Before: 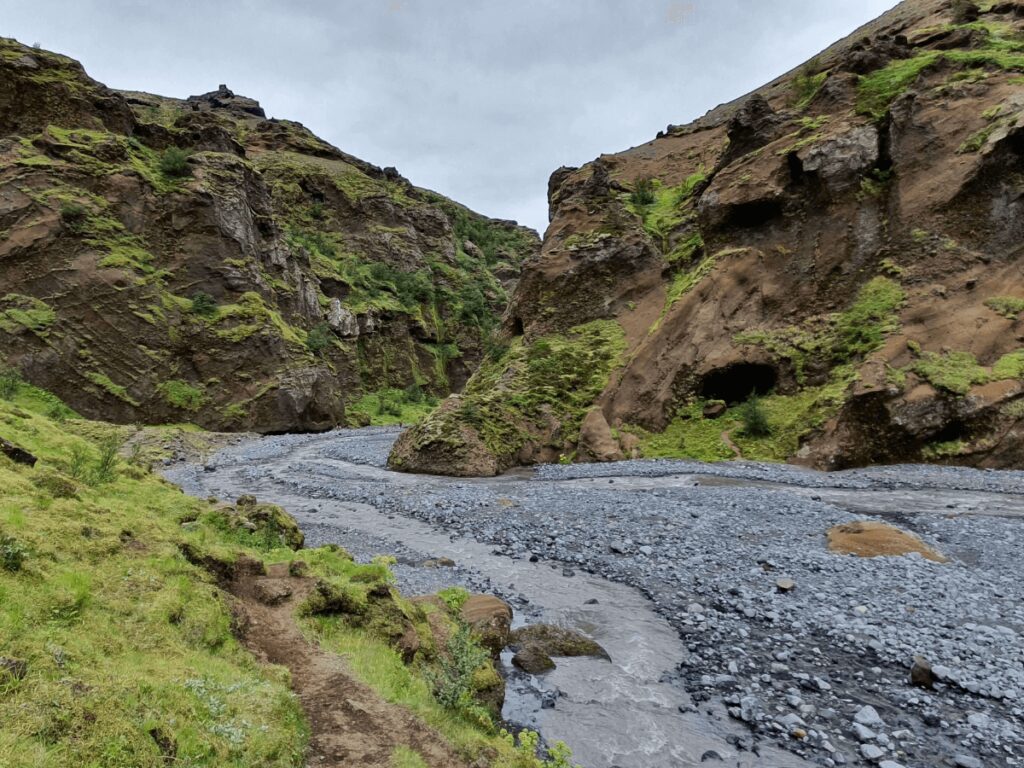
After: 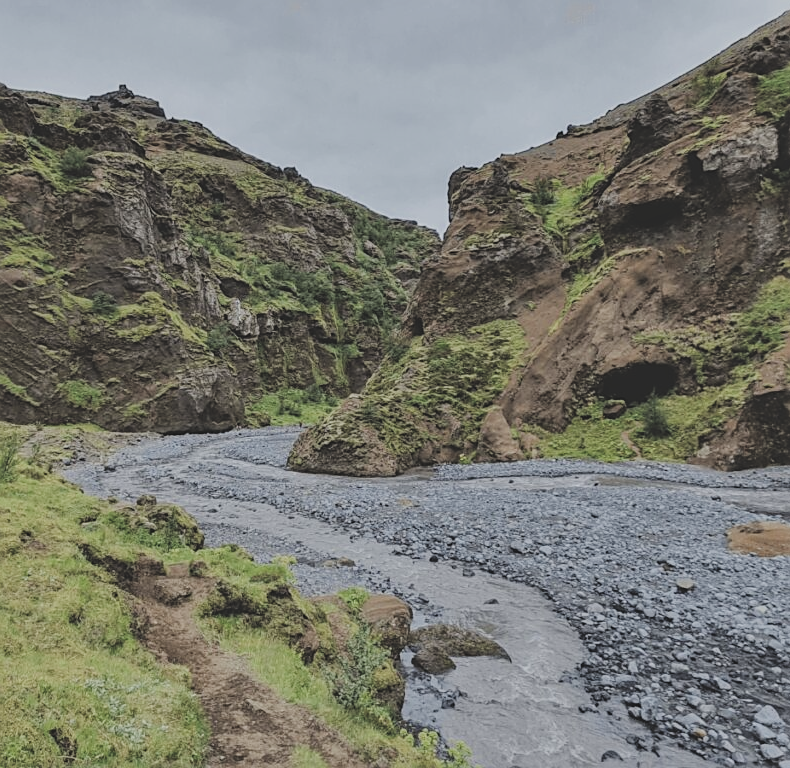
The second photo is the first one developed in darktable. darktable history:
tone equalizer: edges refinement/feathering 500, mask exposure compensation -1.57 EV, preserve details no
filmic rgb: middle gray luminance 18.04%, black relative exposure -7.51 EV, white relative exposure 8.5 EV, target black luminance 0%, hardness 2.23, latitude 17.64%, contrast 0.87, highlights saturation mix 5.36%, shadows ↔ highlights balance 10.16%
sharpen: on, module defaults
local contrast: detail 130%
exposure: black level correction -0.041, exposure 0.062 EV, compensate highlight preservation false
contrast brightness saturation: saturation -0.054
crop: left 9.863%, right 12.893%
